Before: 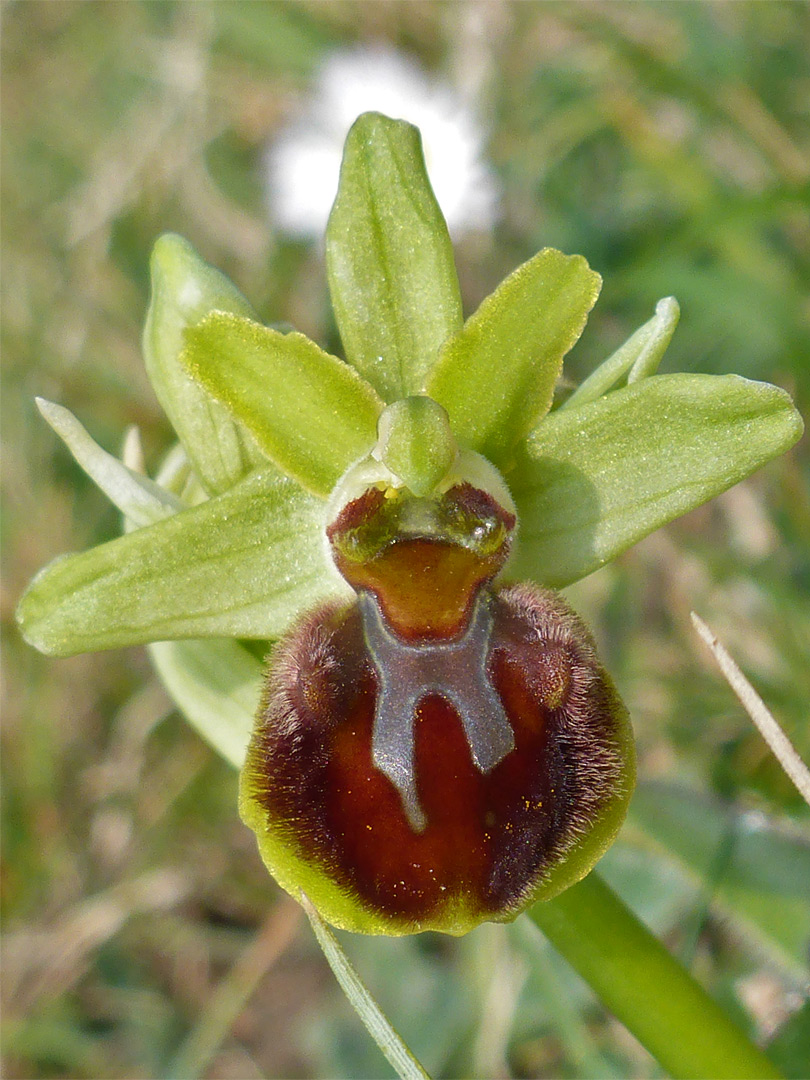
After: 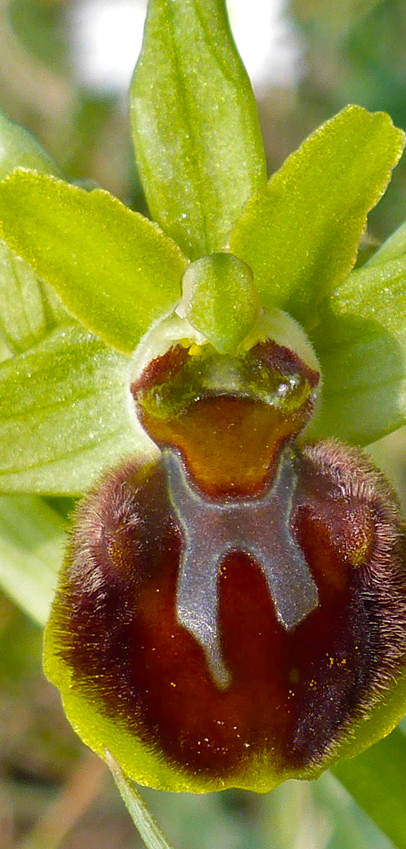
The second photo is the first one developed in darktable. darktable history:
crop and rotate: angle 0.015°, left 24.284%, top 13.239%, right 25.524%, bottom 8.038%
color balance rgb: linear chroma grading › shadows -8.265%, linear chroma grading › global chroma 9.807%, perceptual saturation grading › global saturation 17.439%, global vibrance 5.441%, contrast 2.78%
